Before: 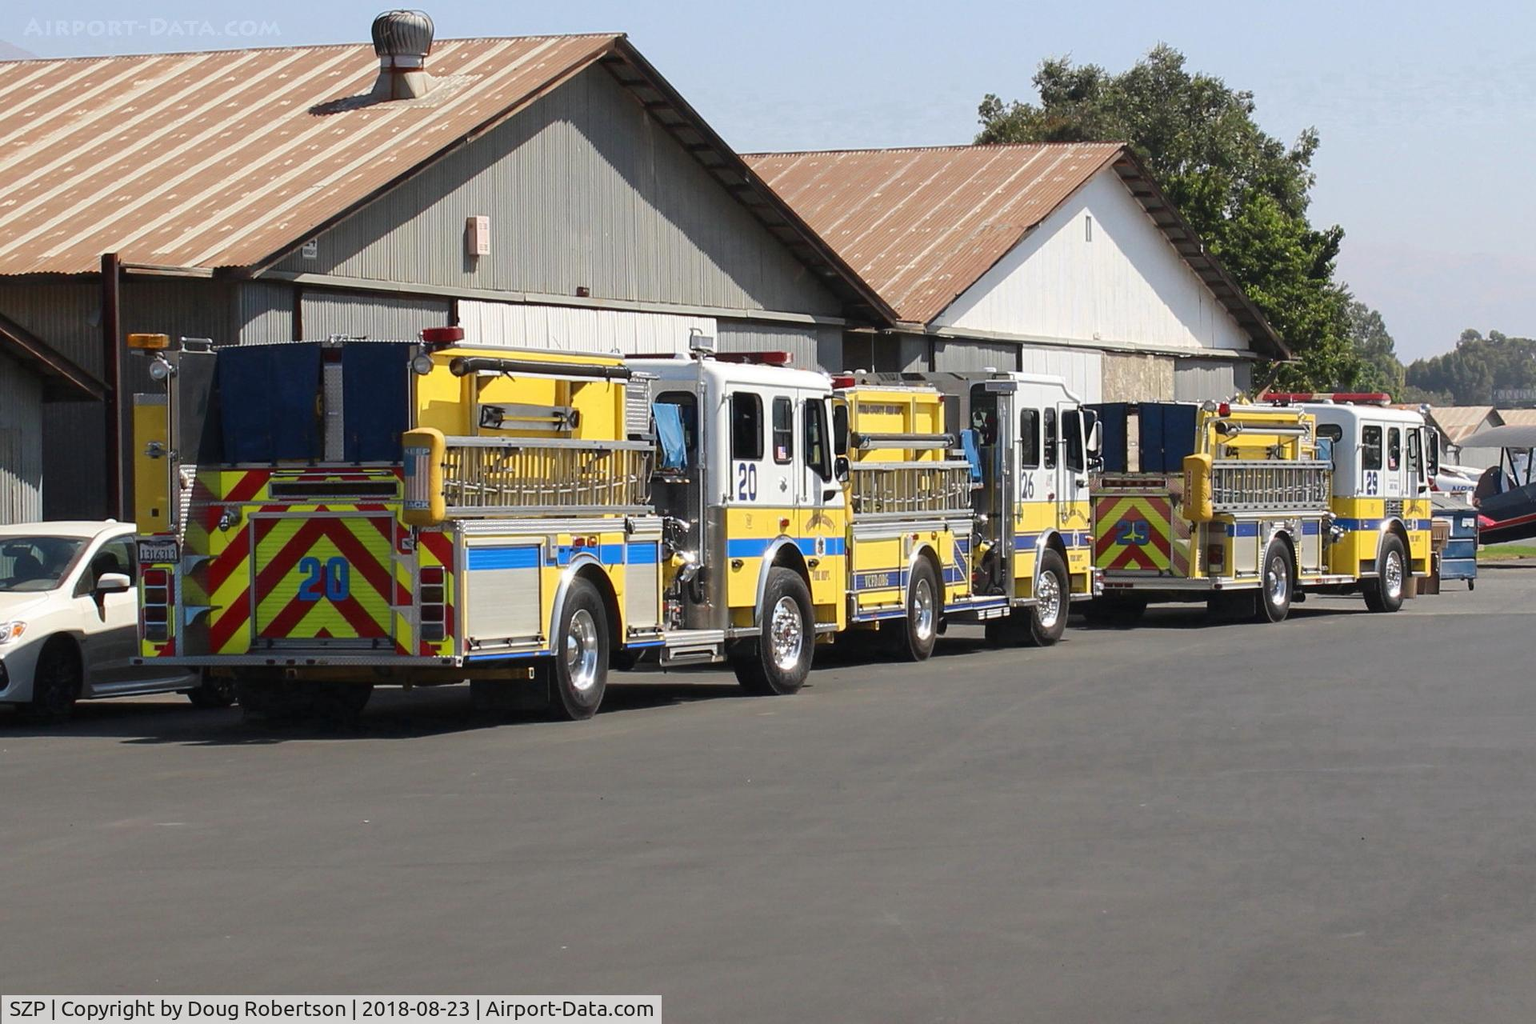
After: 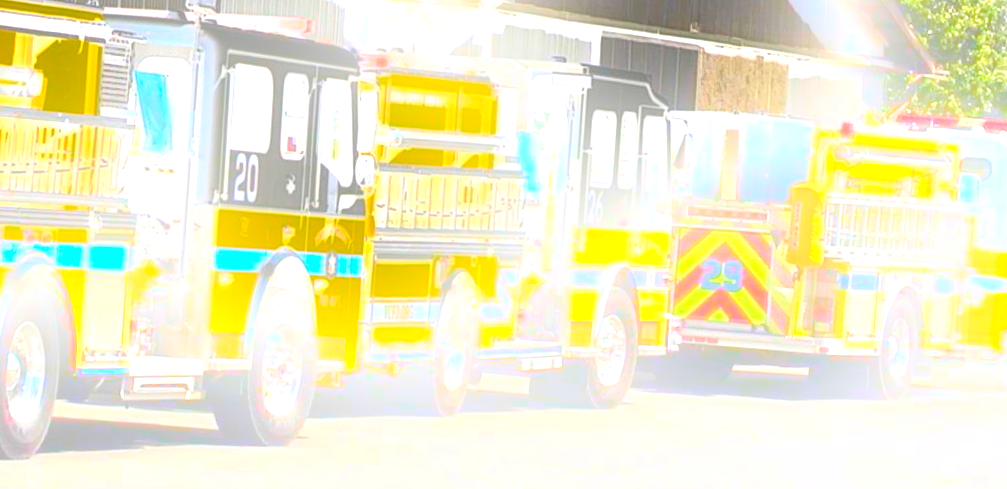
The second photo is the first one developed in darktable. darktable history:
crop: left 36.607%, top 34.735%, right 13.146%, bottom 30.611%
rotate and perspective: rotation 4.1°, automatic cropping off
bloom: on, module defaults
color balance rgb: linear chroma grading › shadows -2.2%, linear chroma grading › highlights -15%, linear chroma grading › global chroma -10%, linear chroma grading › mid-tones -10%, perceptual saturation grading › global saturation 45%, perceptual saturation grading › highlights -50%, perceptual saturation grading › shadows 30%, perceptual brilliance grading › global brilliance 18%, global vibrance 45%
exposure: black level correction 0, exposure 1.675 EV, compensate exposure bias true, compensate highlight preservation false
